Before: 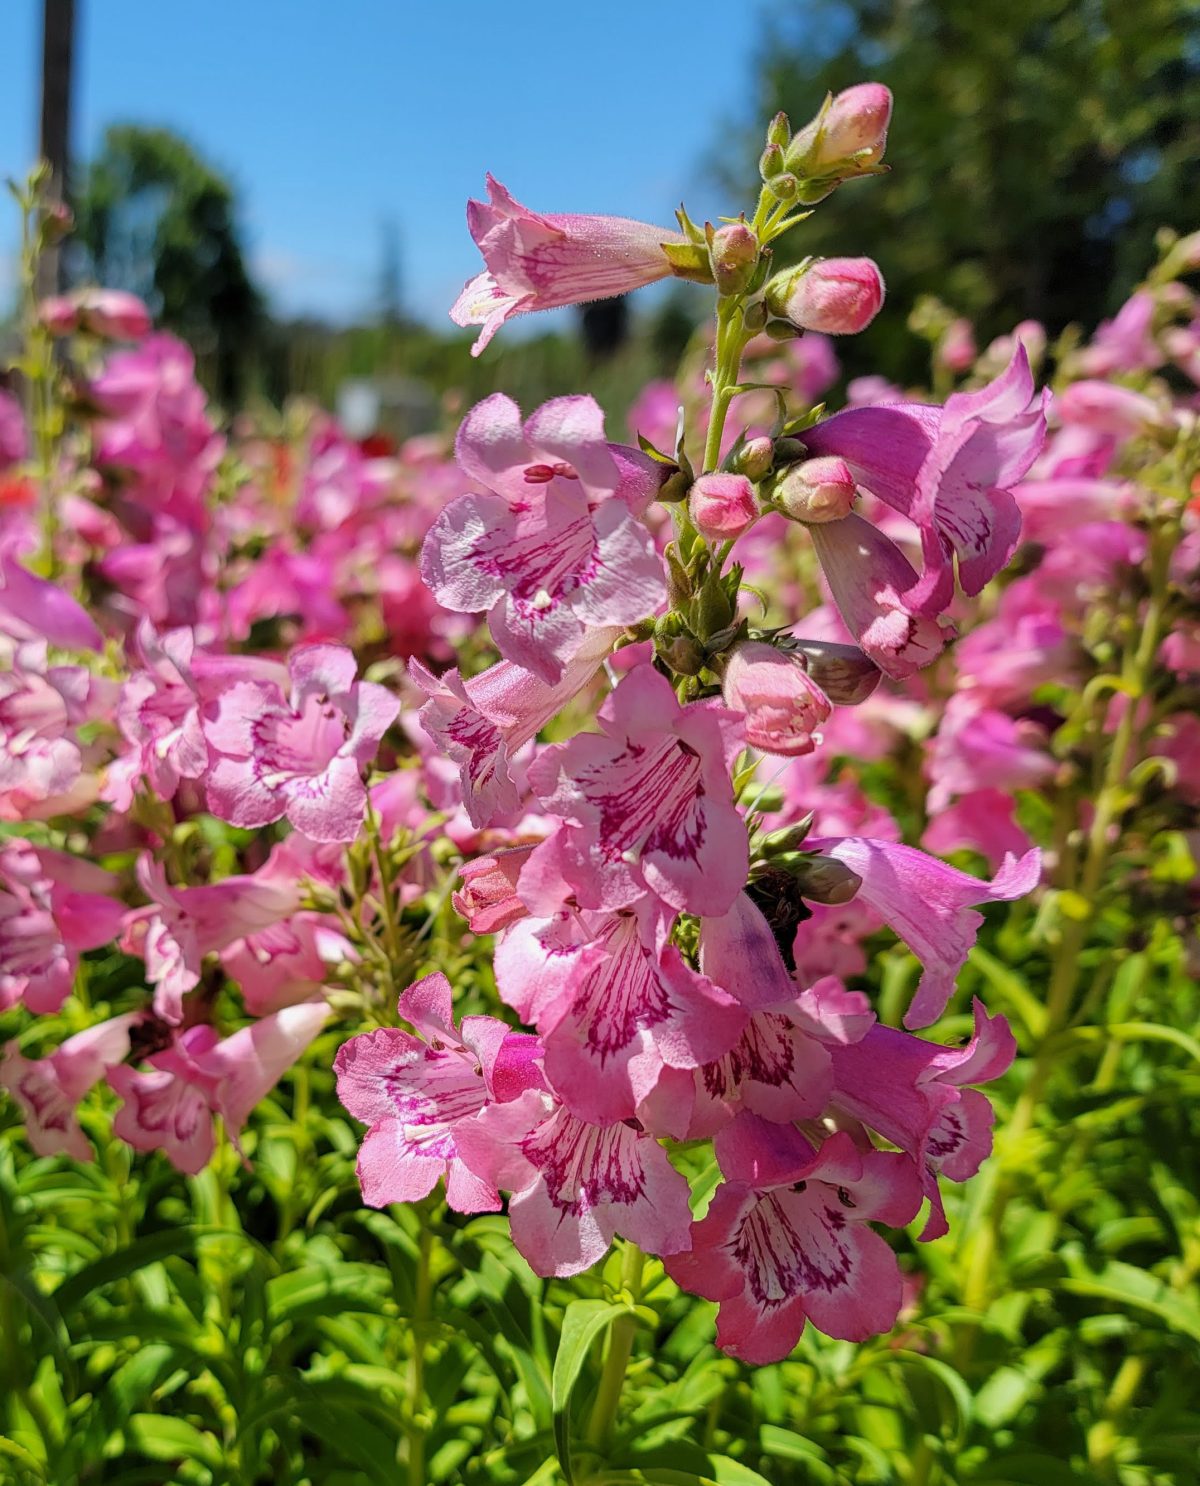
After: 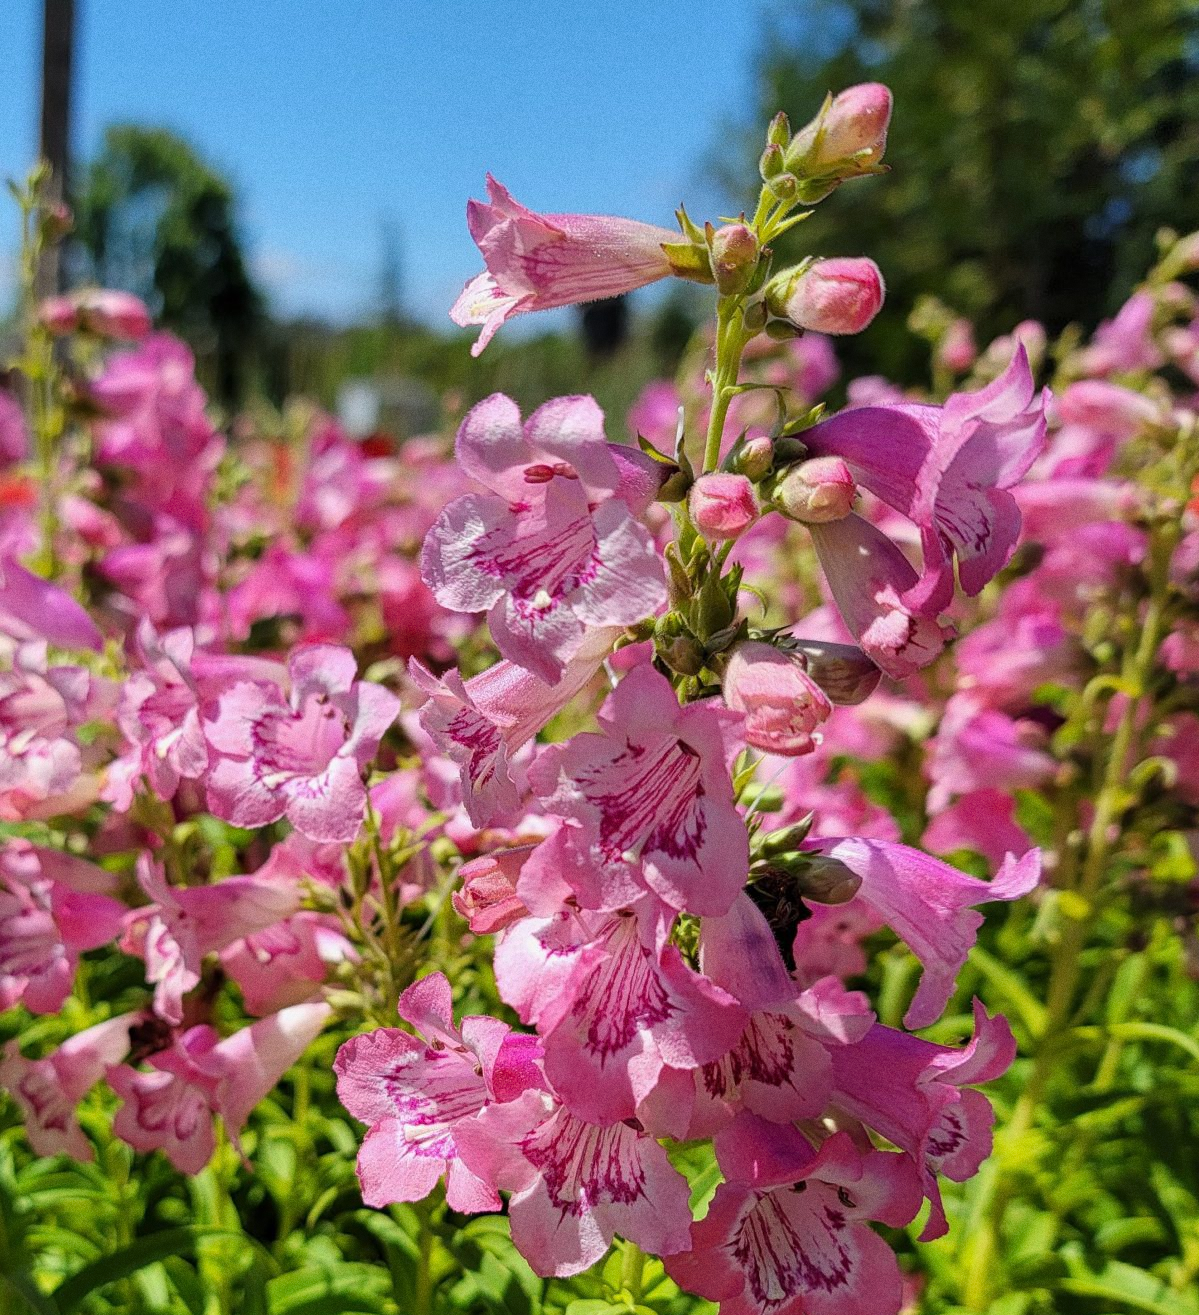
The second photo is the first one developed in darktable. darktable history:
rotate and perspective: automatic cropping off
grain: coarseness 3.21 ISO
crop and rotate: top 0%, bottom 11.49%
